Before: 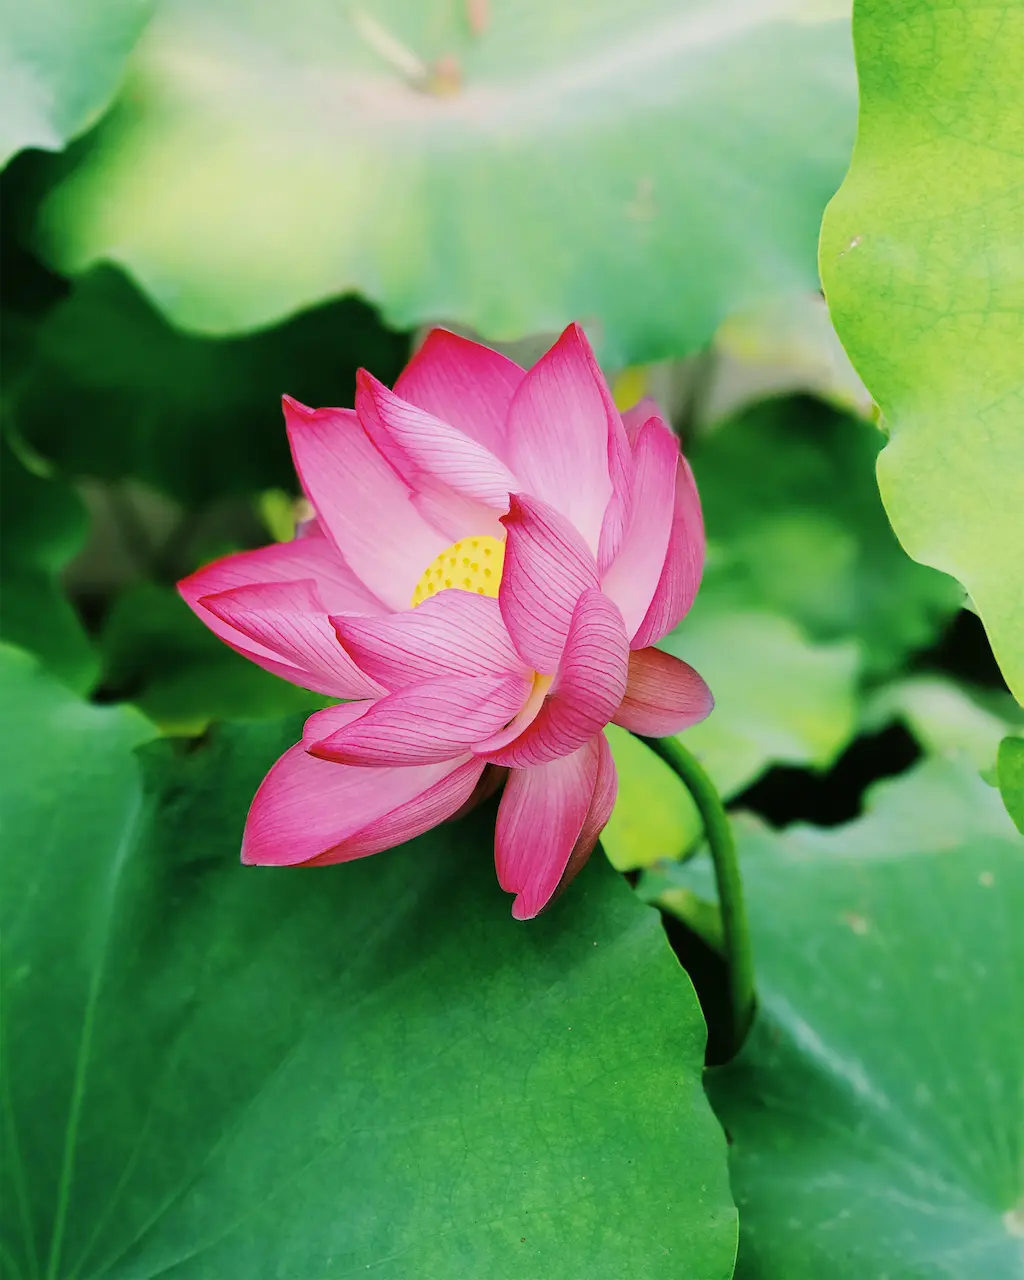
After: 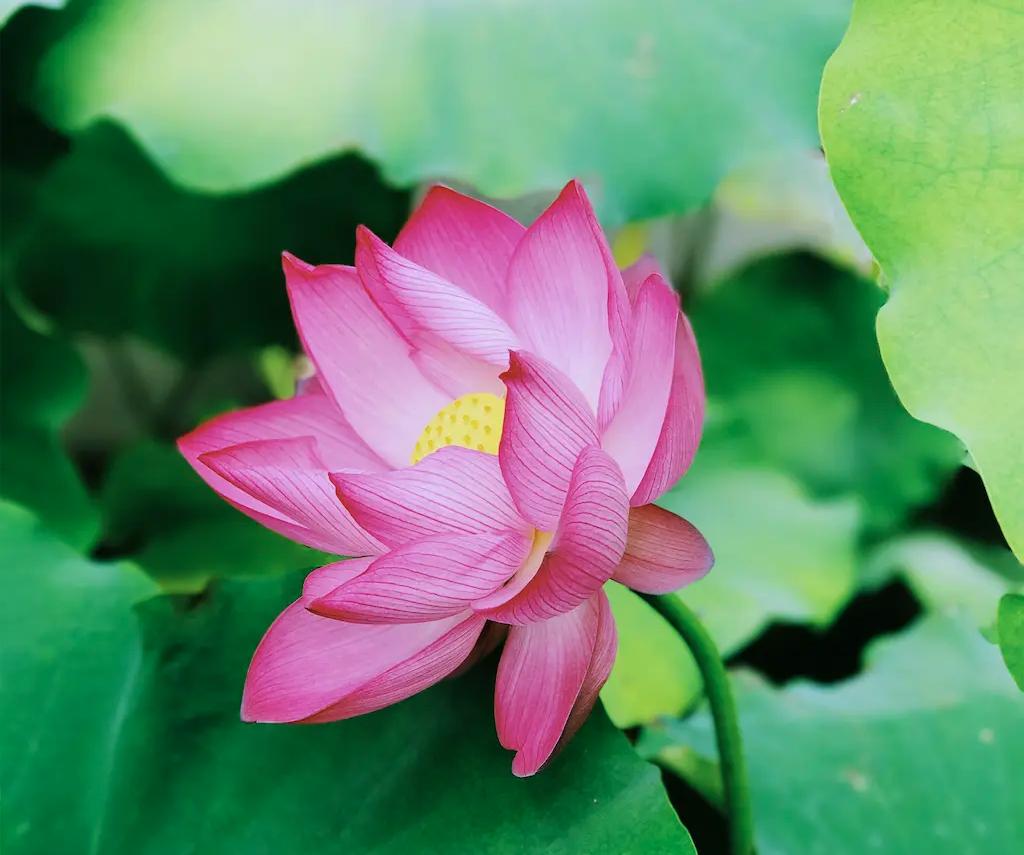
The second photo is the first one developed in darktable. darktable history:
crop: top 11.178%, bottom 21.984%
color calibration: x 0.369, y 0.382, temperature 4315.45 K
color zones: curves: ch1 [(0, 0.469) (0.01, 0.469) (0.12, 0.446) (0.248, 0.469) (0.5, 0.5) (0.748, 0.5) (0.99, 0.469) (1, 0.469)]
